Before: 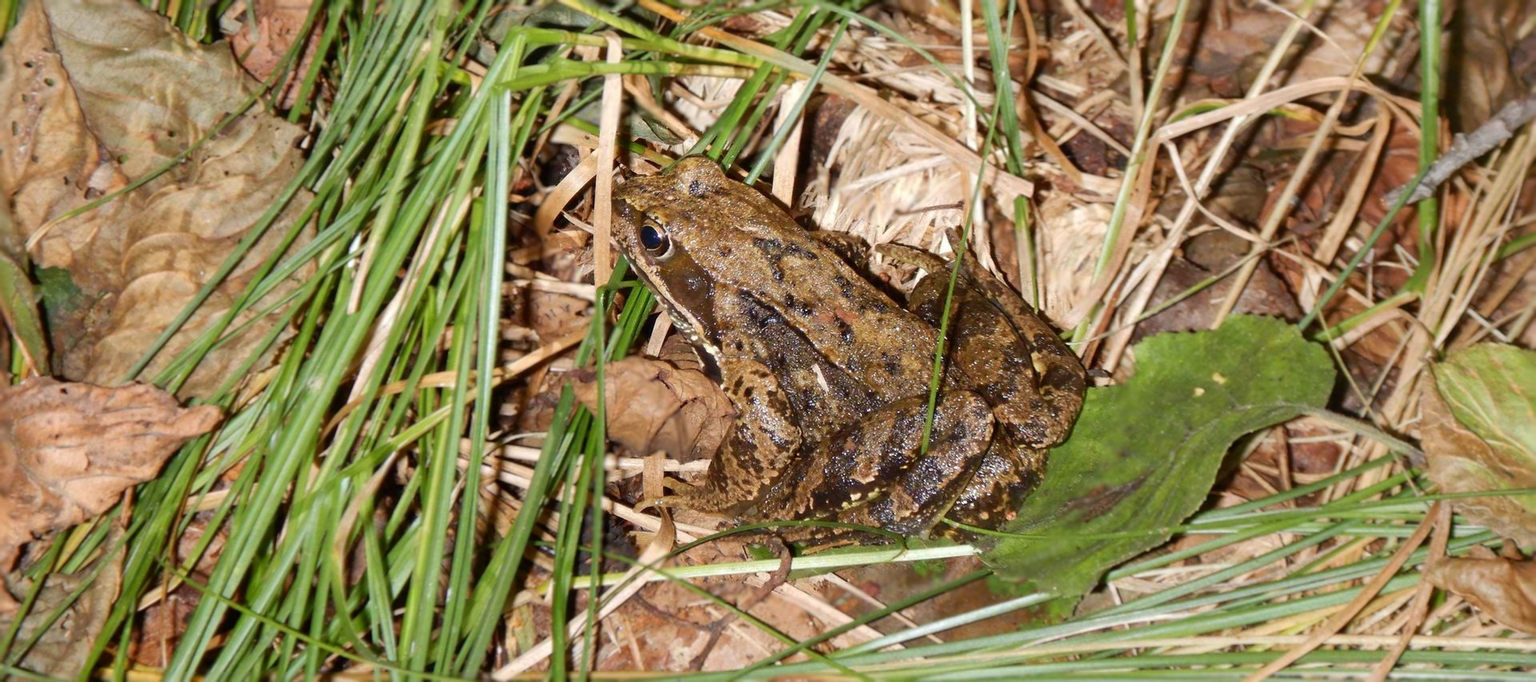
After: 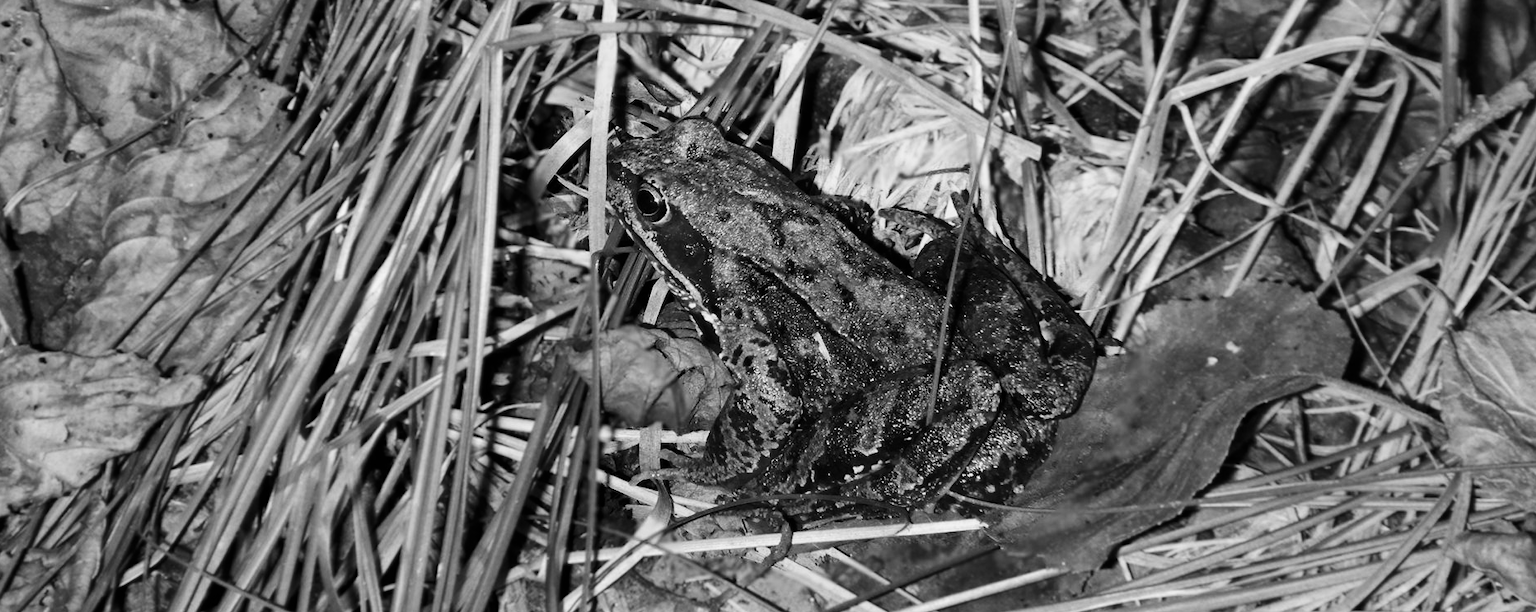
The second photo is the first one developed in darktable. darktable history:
contrast brightness saturation: contrast 0.22, brightness -0.19, saturation 0.24
crop: left 1.507%, top 6.147%, right 1.379%, bottom 6.637%
monochrome: a -74.22, b 78.2
